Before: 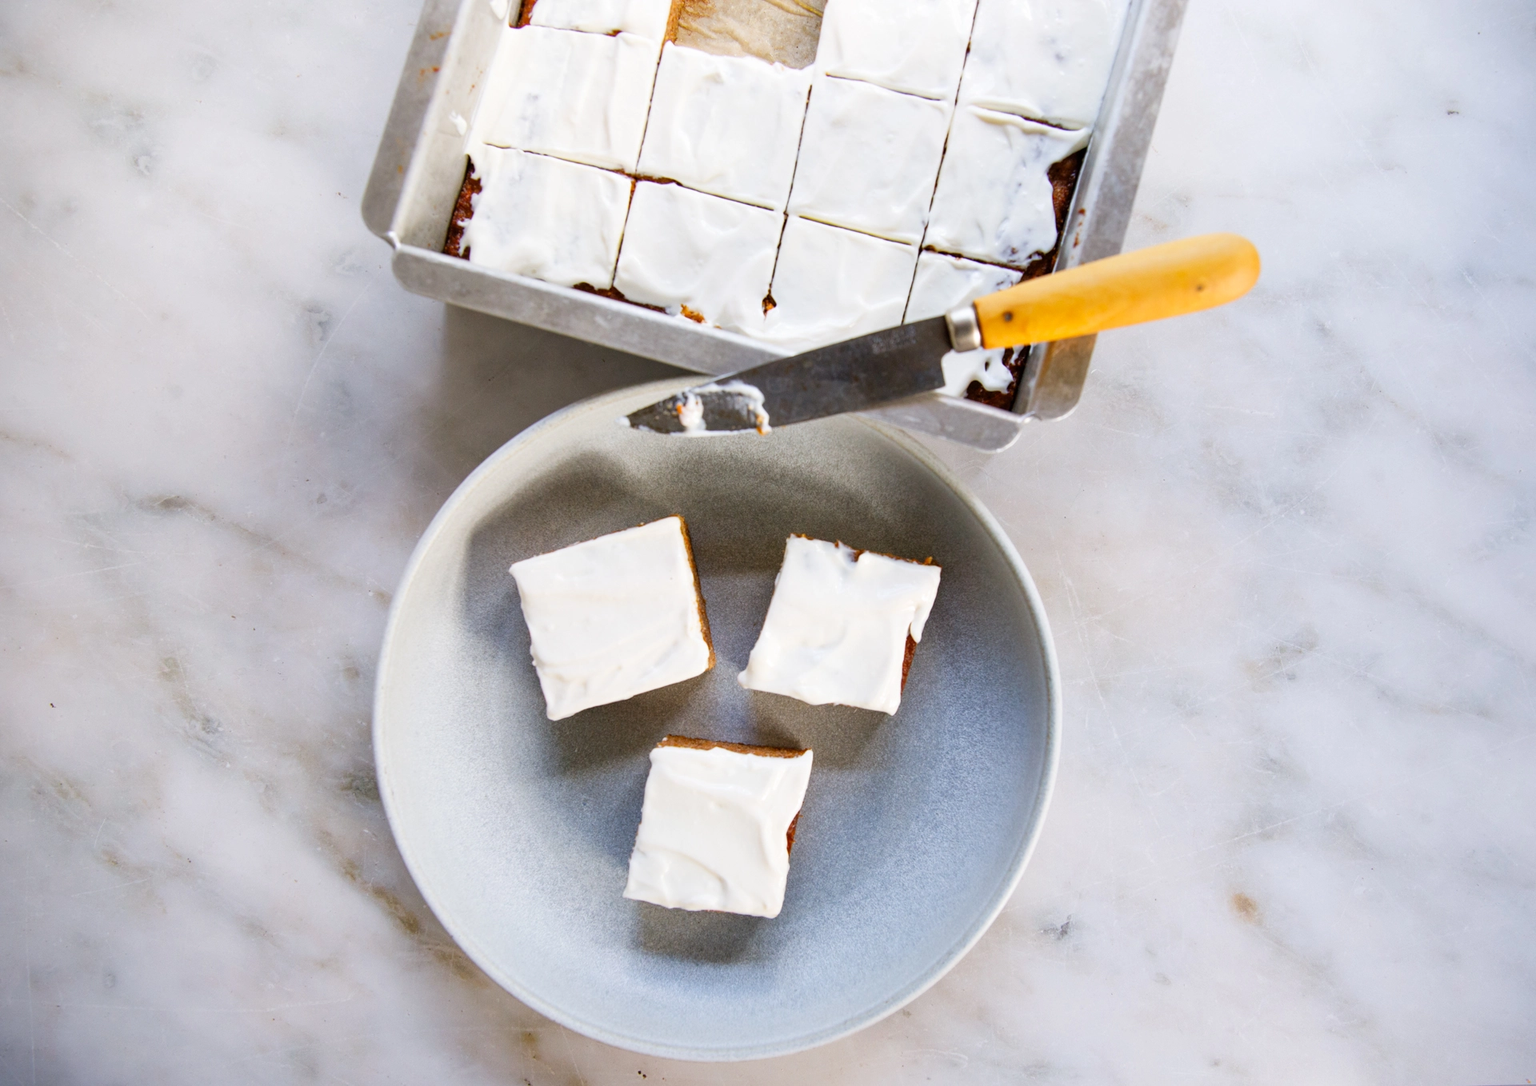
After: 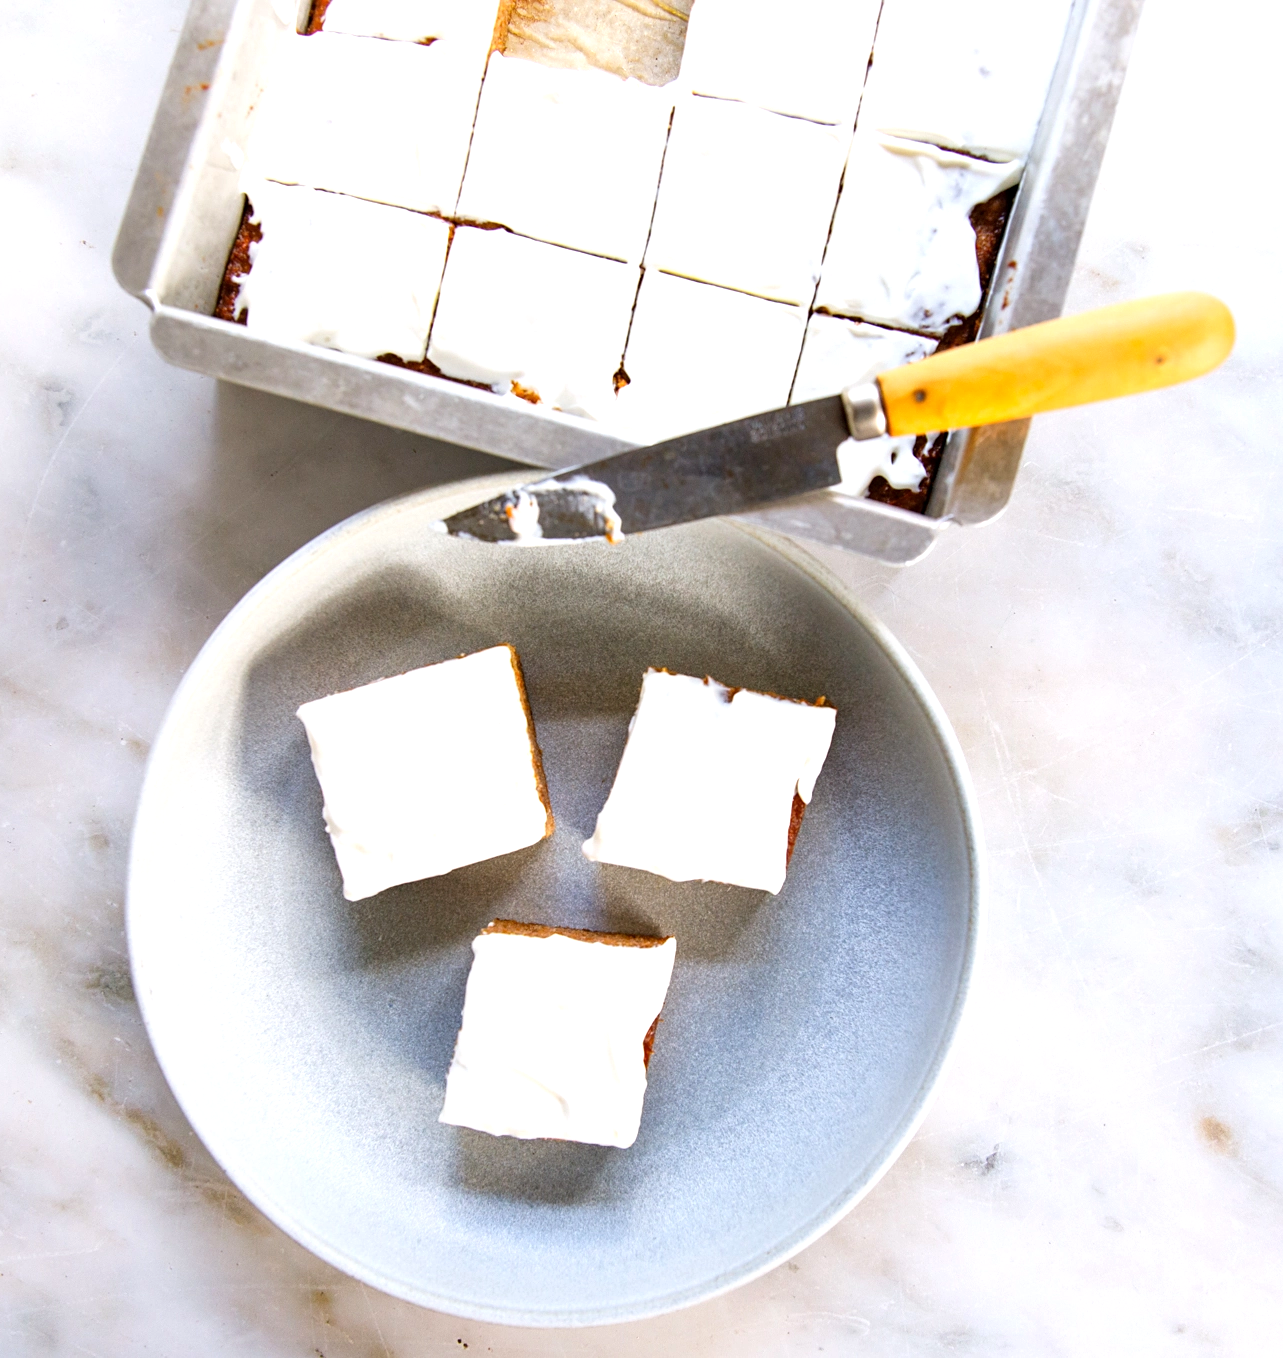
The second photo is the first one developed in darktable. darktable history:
sharpen: amount 0.2
exposure: black level correction 0.001, exposure 0.5 EV, compensate exposure bias true, compensate highlight preservation false
crop and rotate: left 17.732%, right 15.423%
